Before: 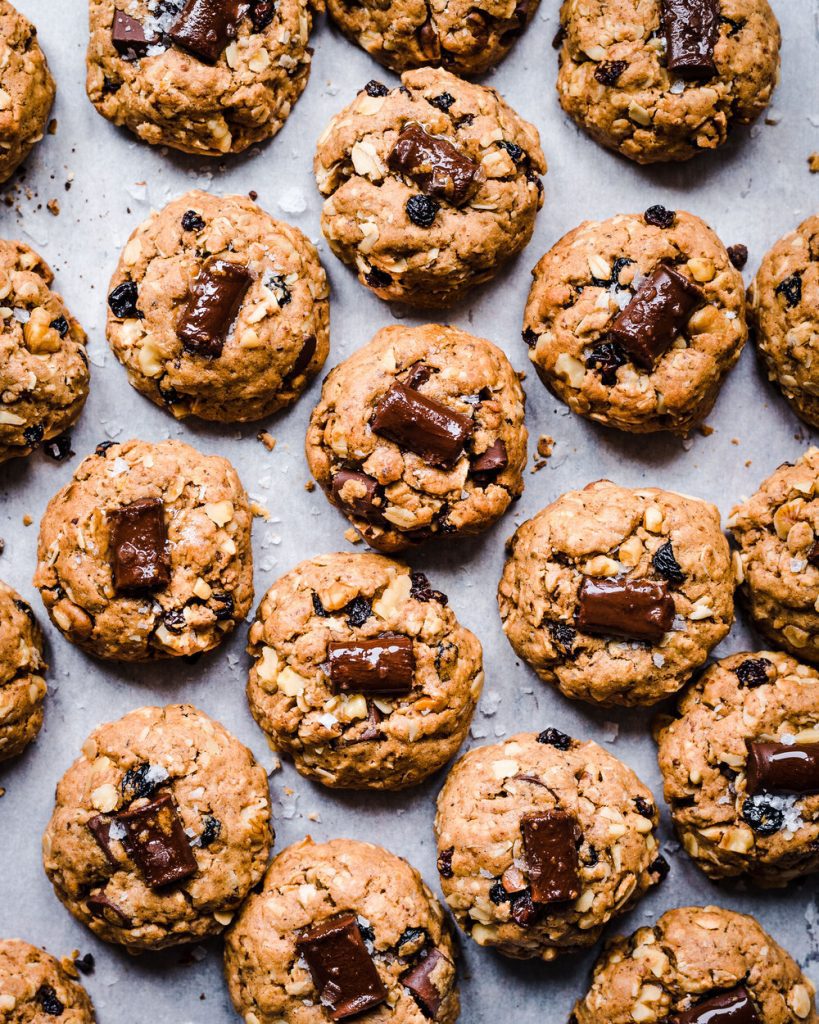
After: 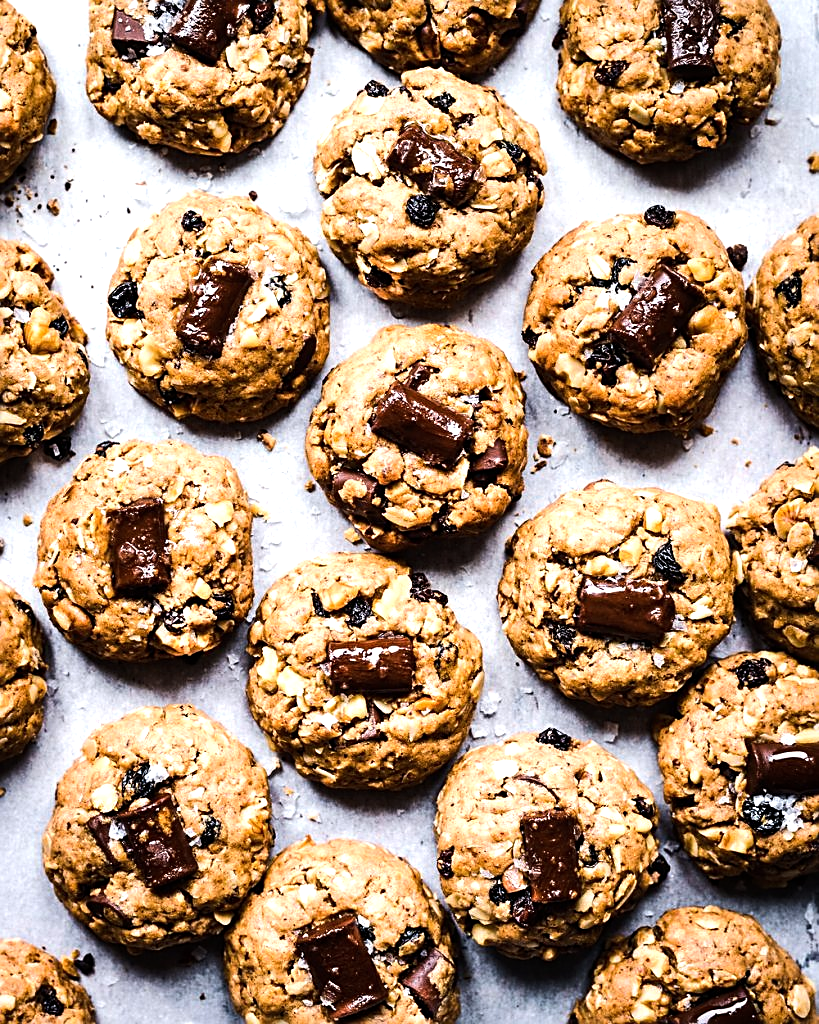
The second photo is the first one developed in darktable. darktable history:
sharpen: on, module defaults
tone equalizer: -8 EV -0.728 EV, -7 EV -0.672 EV, -6 EV -0.609 EV, -5 EV -0.414 EV, -3 EV 0.374 EV, -2 EV 0.6 EV, -1 EV 0.685 EV, +0 EV 0.752 EV, edges refinement/feathering 500, mask exposure compensation -1.57 EV, preserve details no
